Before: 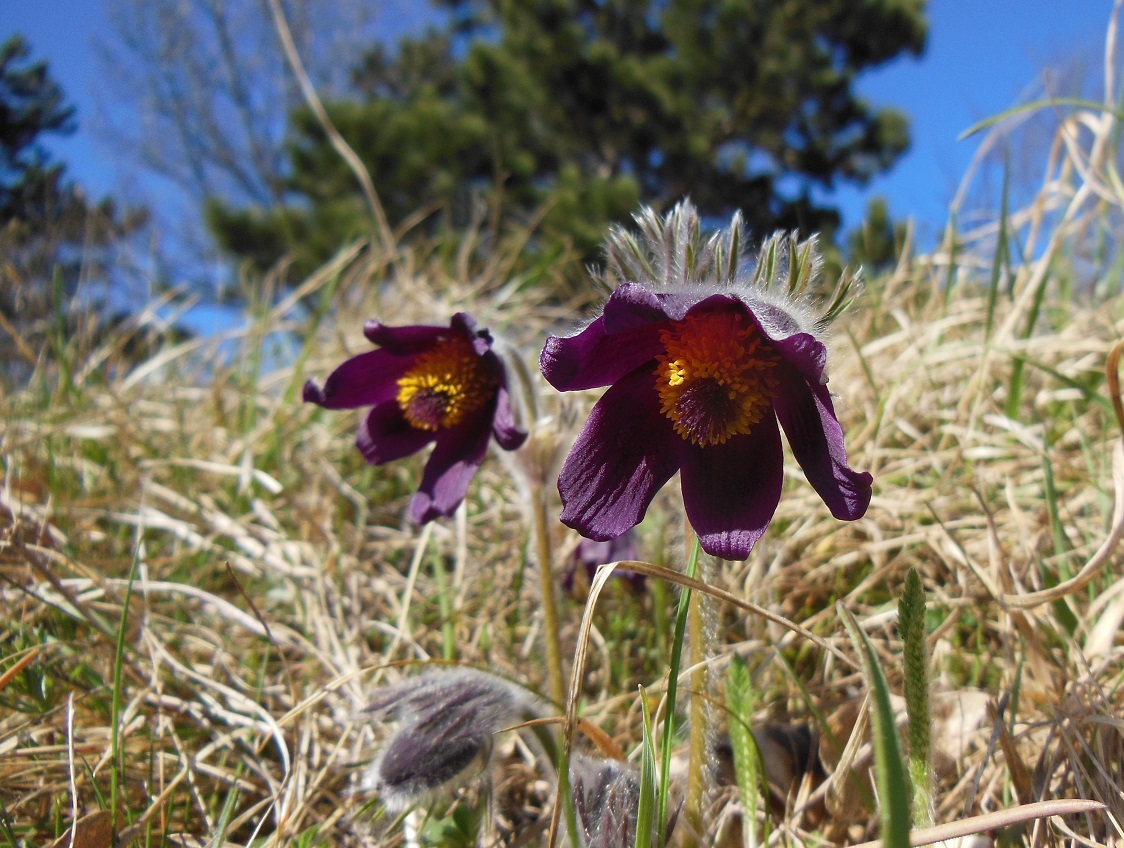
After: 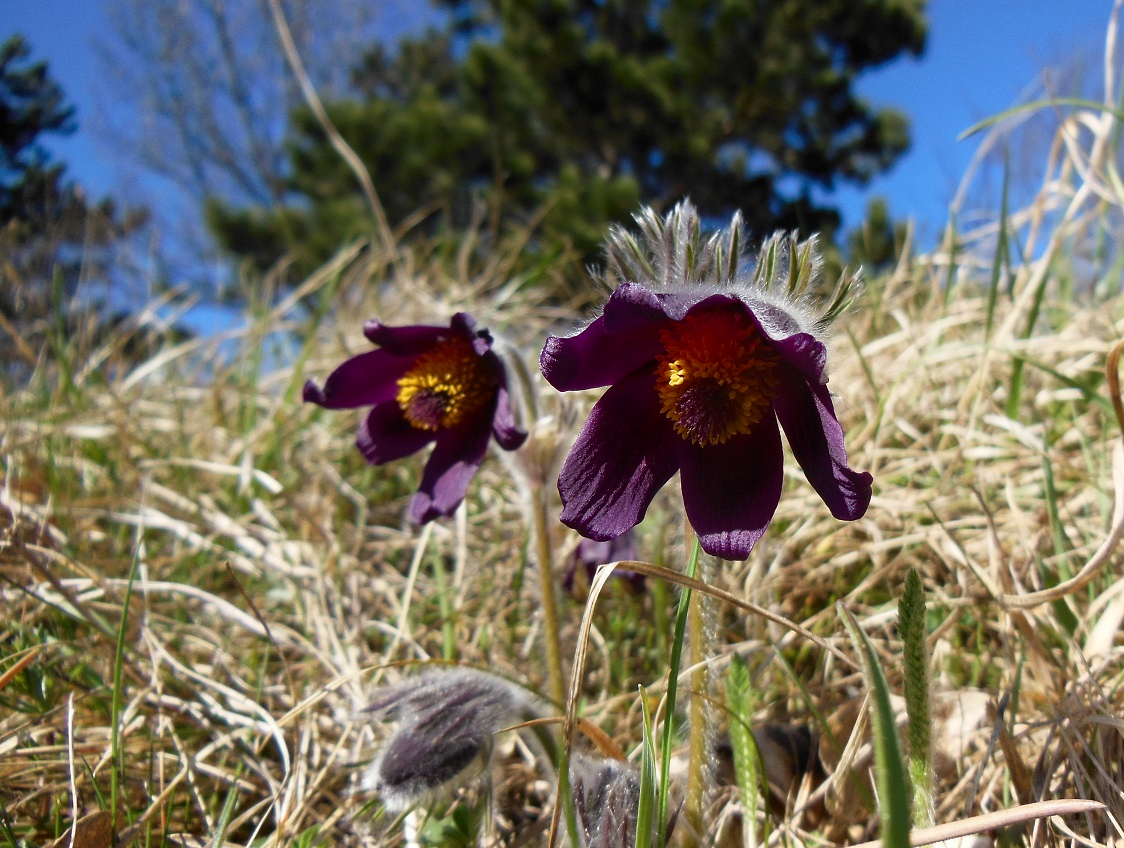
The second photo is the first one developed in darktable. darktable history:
shadows and highlights: shadows -64.01, white point adjustment -5.08, highlights 60.65
